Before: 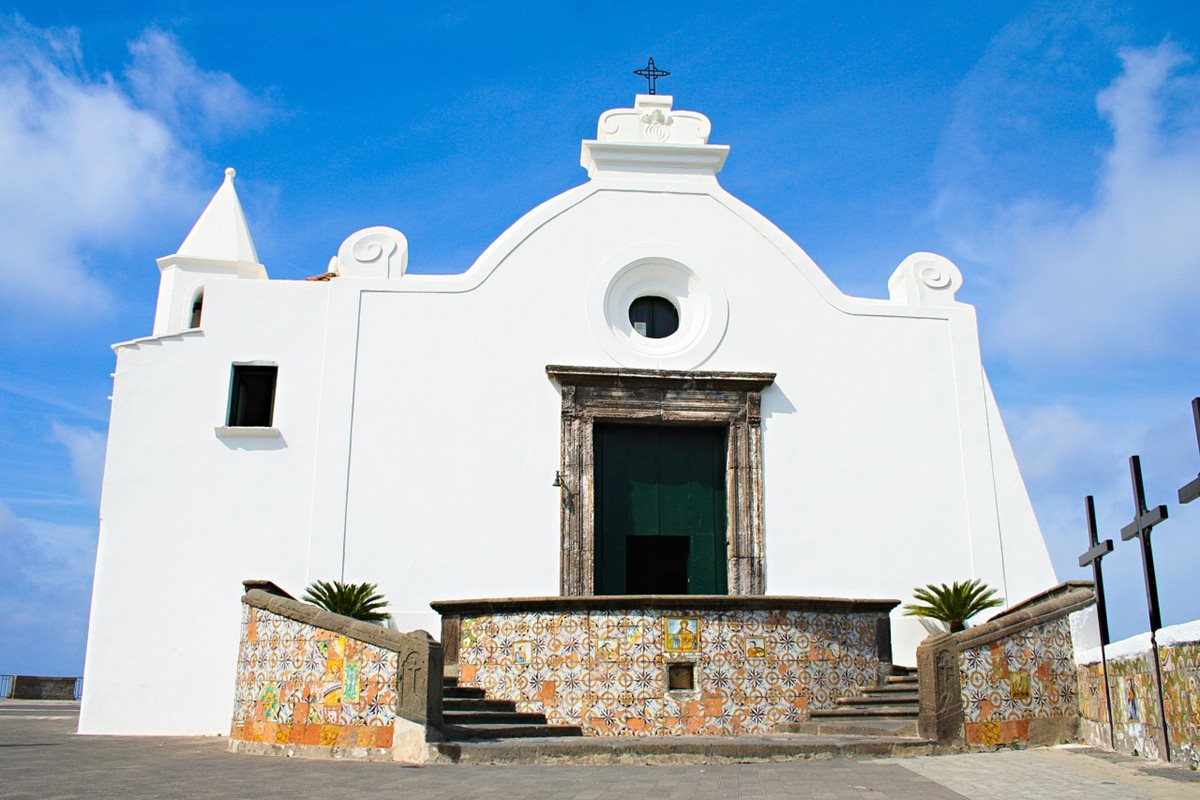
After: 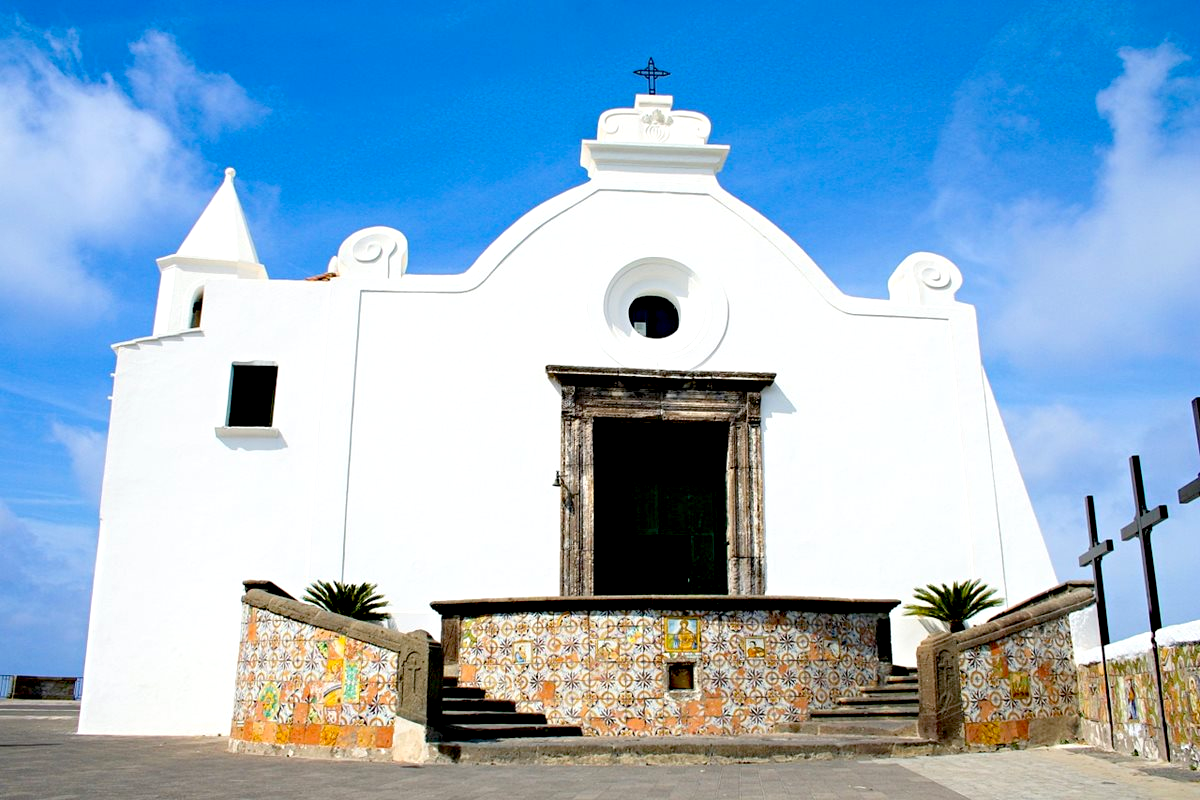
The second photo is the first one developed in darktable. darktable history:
exposure: black level correction 0.025, exposure 0.185 EV, compensate highlight preservation false
